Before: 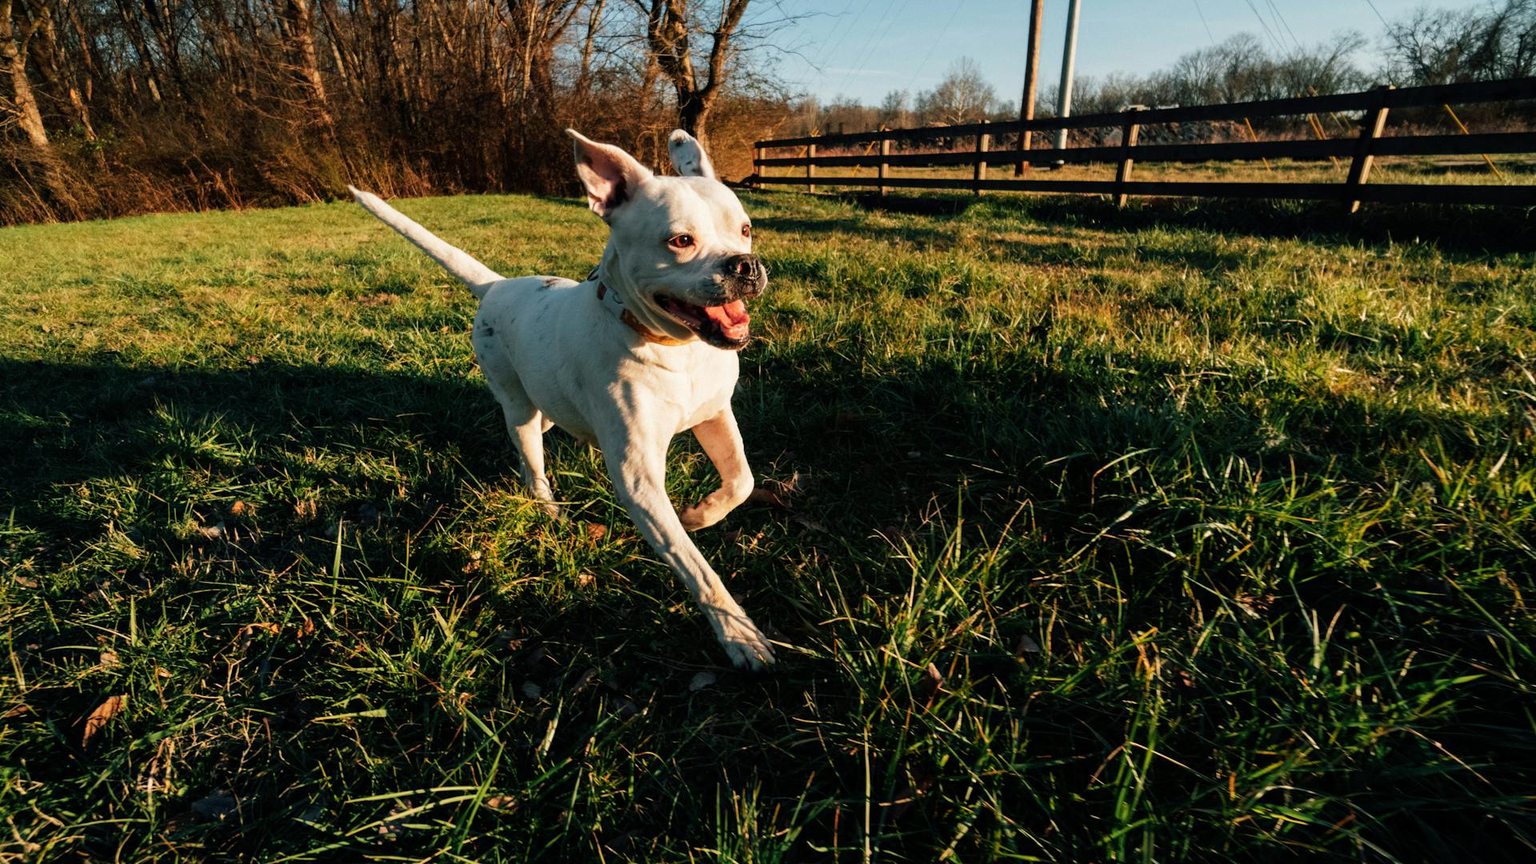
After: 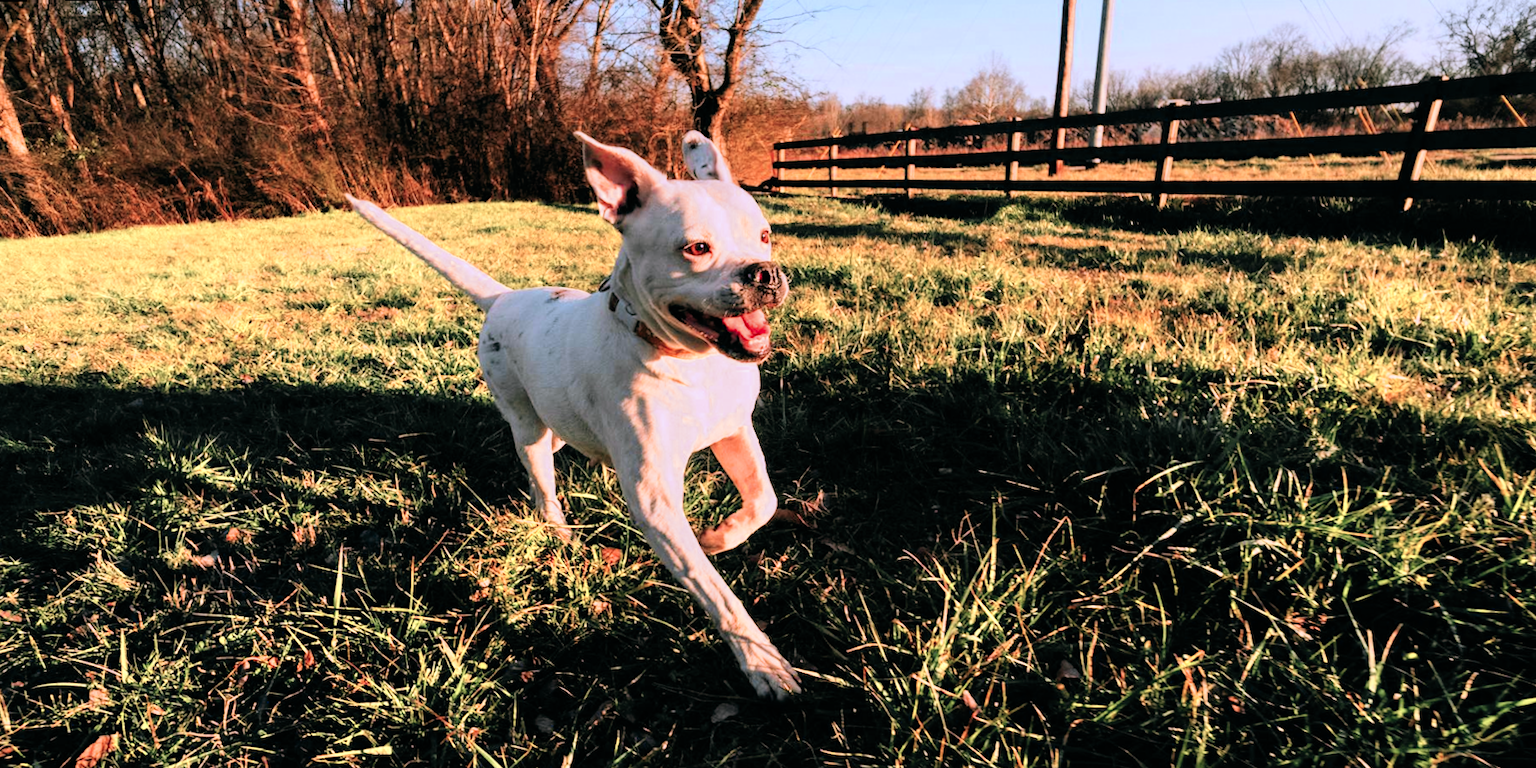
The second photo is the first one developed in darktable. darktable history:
rotate and perspective: rotation -0.45°, automatic cropping original format, crop left 0.008, crop right 0.992, crop top 0.012, crop bottom 0.988
crop and rotate: angle 0.2°, left 0.275%, right 3.127%, bottom 14.18%
color balance: lift [1, 0.994, 1.002, 1.006], gamma [0.957, 1.081, 1.016, 0.919], gain [0.97, 0.972, 1.01, 1.028], input saturation 91.06%, output saturation 79.8%
exposure: black level correction 0, exposure 1.198 EV, compensate exposure bias true, compensate highlight preservation false
filmic rgb: black relative exposure -8.42 EV, white relative exposure 4.68 EV, hardness 3.82, color science v6 (2022)
white balance: red 1.188, blue 1.11
color zones: curves: ch0 [(0.004, 0.305) (0.261, 0.623) (0.389, 0.399) (0.708, 0.571) (0.947, 0.34)]; ch1 [(0.025, 0.645) (0.229, 0.584) (0.326, 0.551) (0.484, 0.262) (0.757, 0.643)]
